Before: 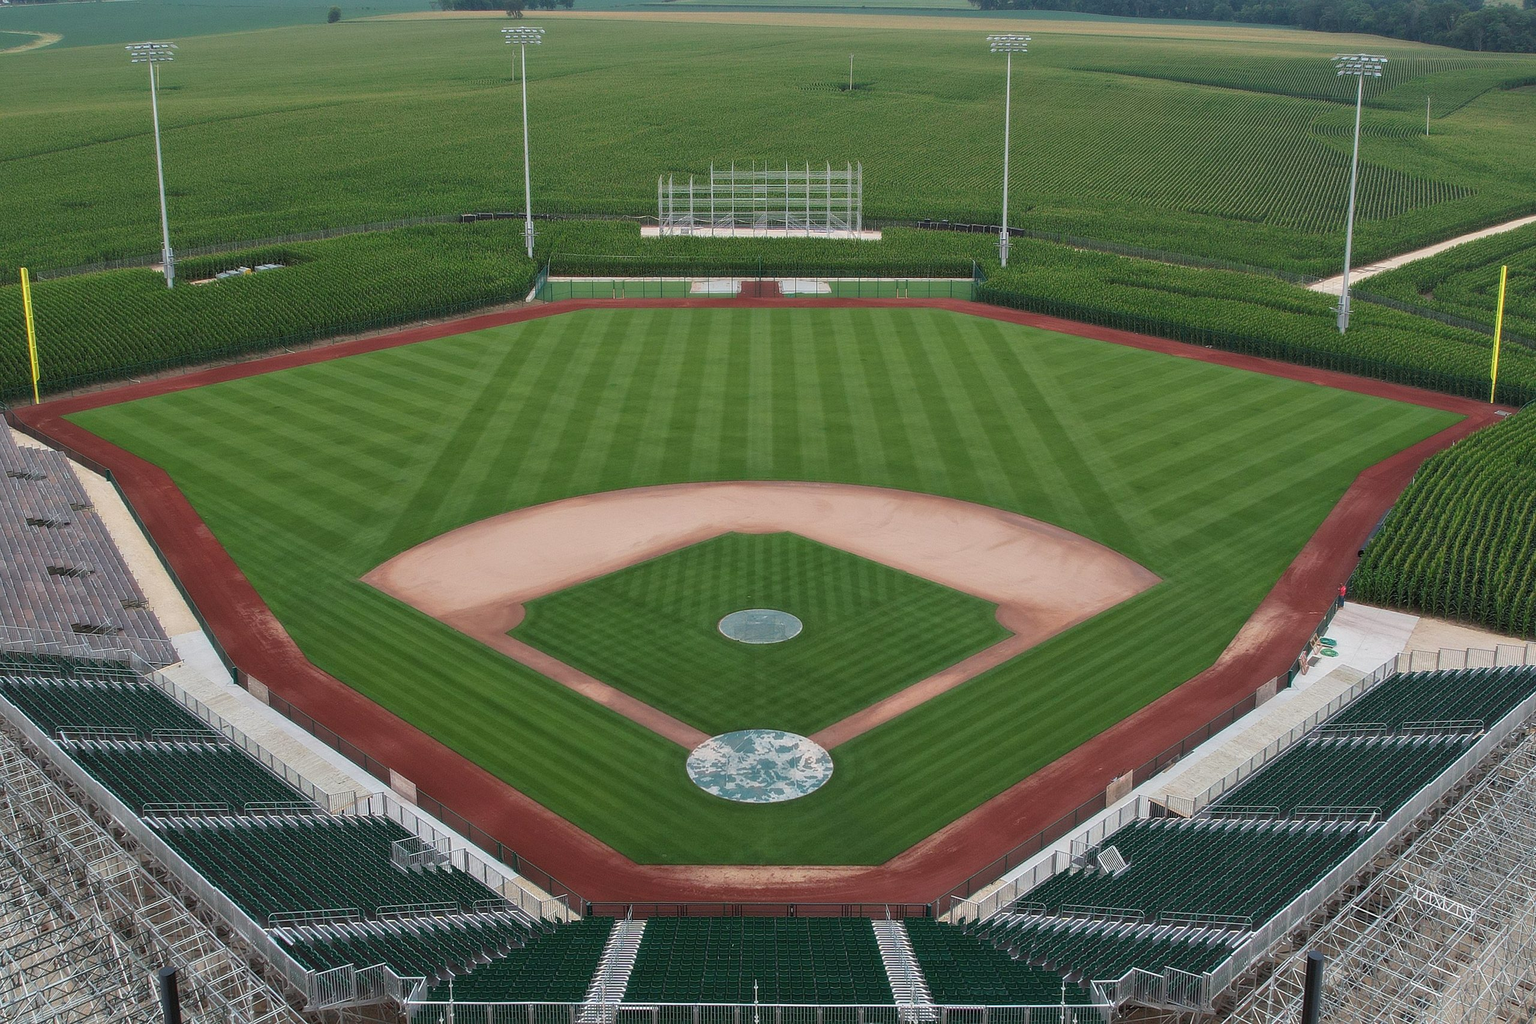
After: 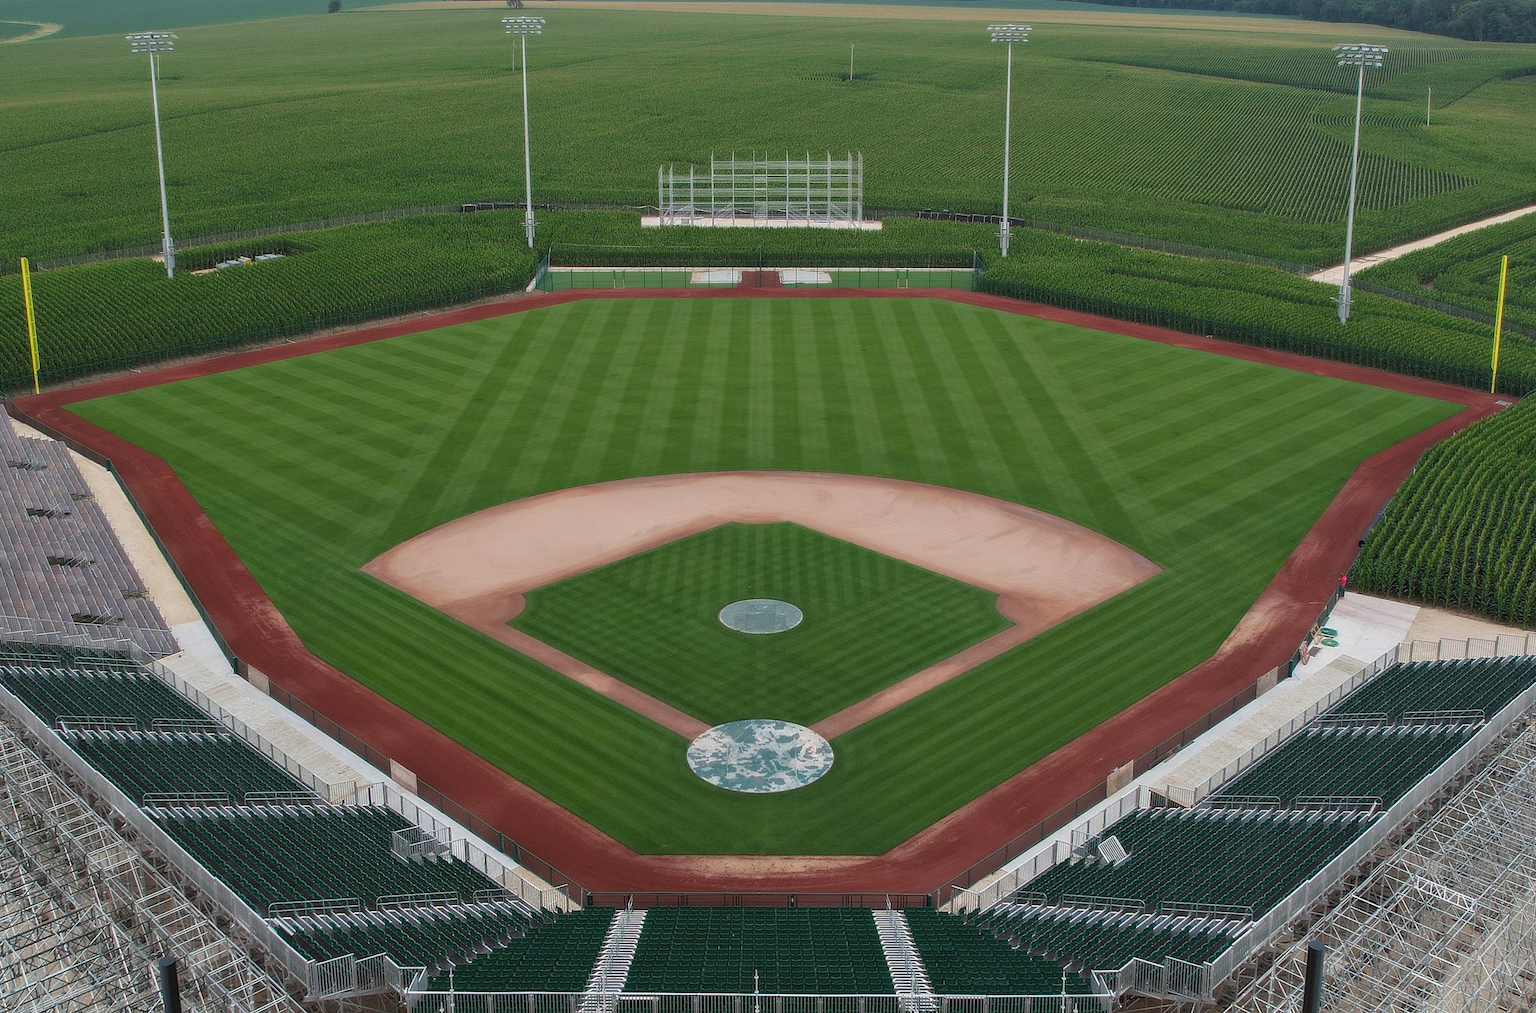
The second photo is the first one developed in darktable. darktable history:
color zones: curves: ch0 [(0, 0.444) (0.143, 0.442) (0.286, 0.441) (0.429, 0.441) (0.571, 0.441) (0.714, 0.441) (0.857, 0.442) (1, 0.444)]
tone equalizer: on, module defaults
crop: top 1.049%, right 0.001%
